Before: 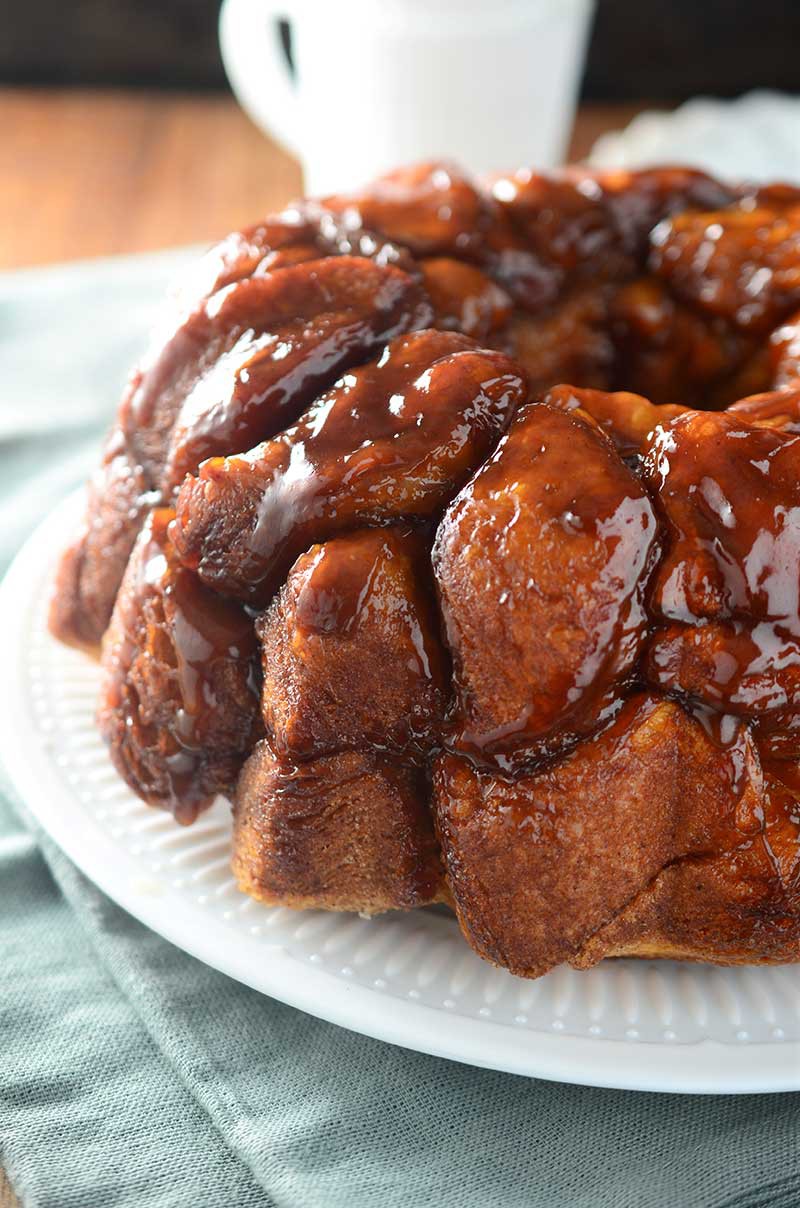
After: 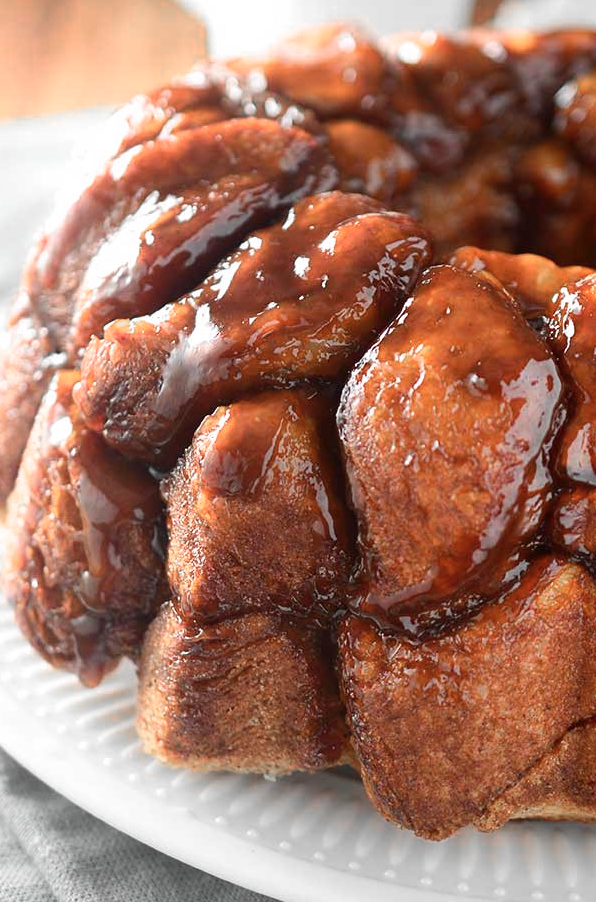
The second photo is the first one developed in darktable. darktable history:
color zones: curves: ch0 [(0, 0.65) (0.096, 0.644) (0.221, 0.539) (0.429, 0.5) (0.571, 0.5) (0.714, 0.5) (0.857, 0.5) (1, 0.65)]; ch1 [(0, 0.5) (0.143, 0.5) (0.257, -0.002) (0.429, 0.04) (0.571, -0.001) (0.714, -0.015) (0.857, 0.024) (1, 0.5)]
crop and rotate: left 11.982%, top 11.475%, right 13.501%, bottom 13.85%
